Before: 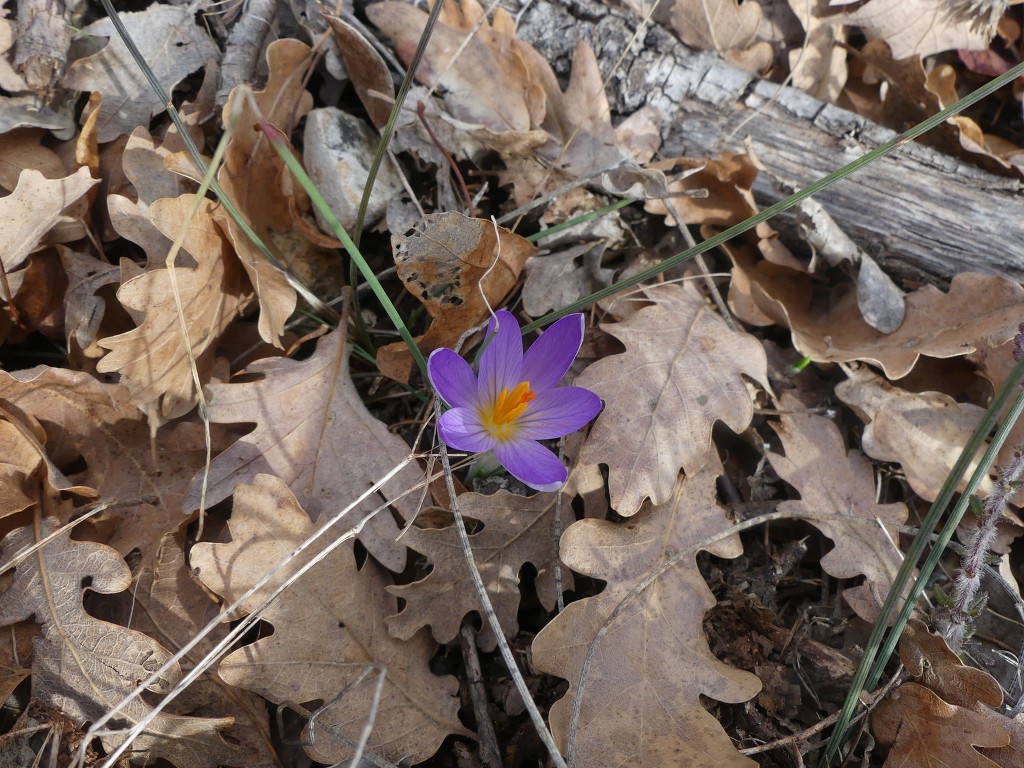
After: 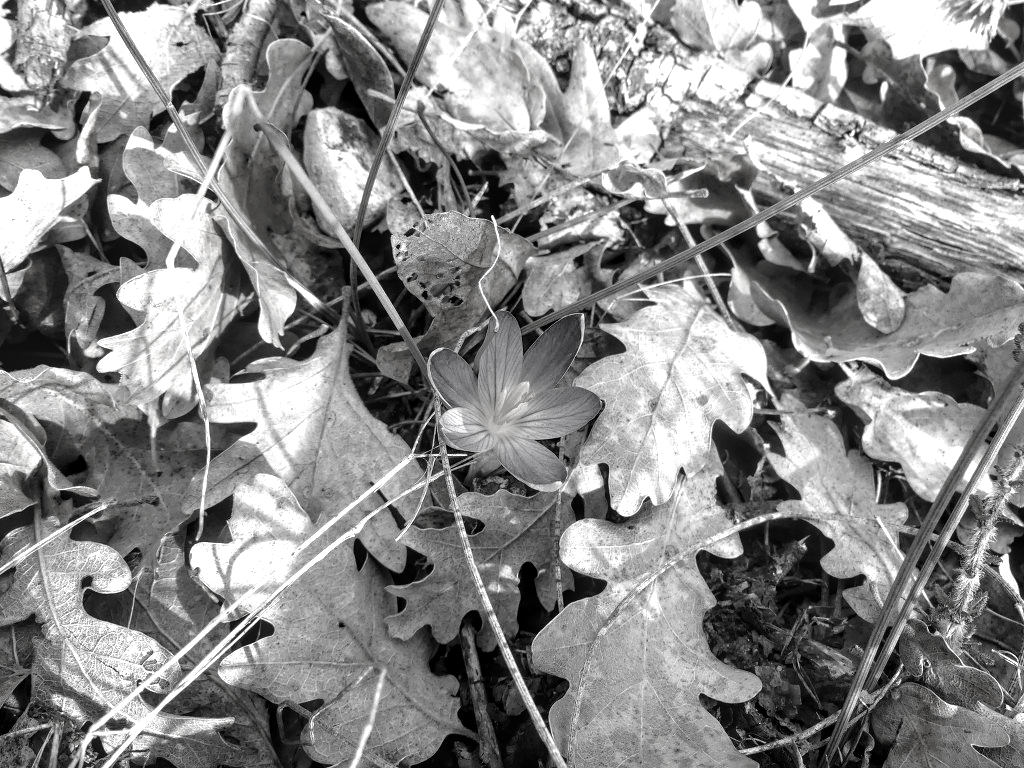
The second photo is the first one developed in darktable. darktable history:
tone curve: curves: ch0 [(0.003, 0) (0.066, 0.023) (0.149, 0.094) (0.264, 0.238) (0.395, 0.421) (0.517, 0.56) (0.688, 0.743) (0.813, 0.846) (1, 1)]; ch1 [(0, 0) (0.164, 0.115) (0.337, 0.332) (0.39, 0.398) (0.464, 0.461) (0.501, 0.5) (0.507, 0.503) (0.534, 0.537) (0.577, 0.59) (0.652, 0.681) (0.733, 0.749) (0.811, 0.796) (1, 1)]; ch2 [(0, 0) (0.337, 0.382) (0.464, 0.476) (0.501, 0.502) (0.527, 0.54) (0.551, 0.565) (0.6, 0.59) (0.687, 0.675) (1, 1)], preserve colors none
color balance rgb: shadows lift › luminance 0.633%, shadows lift › chroma 6.729%, shadows lift › hue 302.1°, perceptual saturation grading › global saturation 24.515%, perceptual saturation grading › highlights -24.462%, perceptual saturation grading › mid-tones 23.693%, perceptual saturation grading › shadows 39.834%, global vibrance 50.266%
exposure: black level correction 0, exposure 1.168 EV, compensate highlight preservation false
local contrast: on, module defaults
contrast brightness saturation: saturation -0.992
base curve: curves: ch0 [(0, 0) (0.595, 0.418) (1, 1)], preserve colors none
